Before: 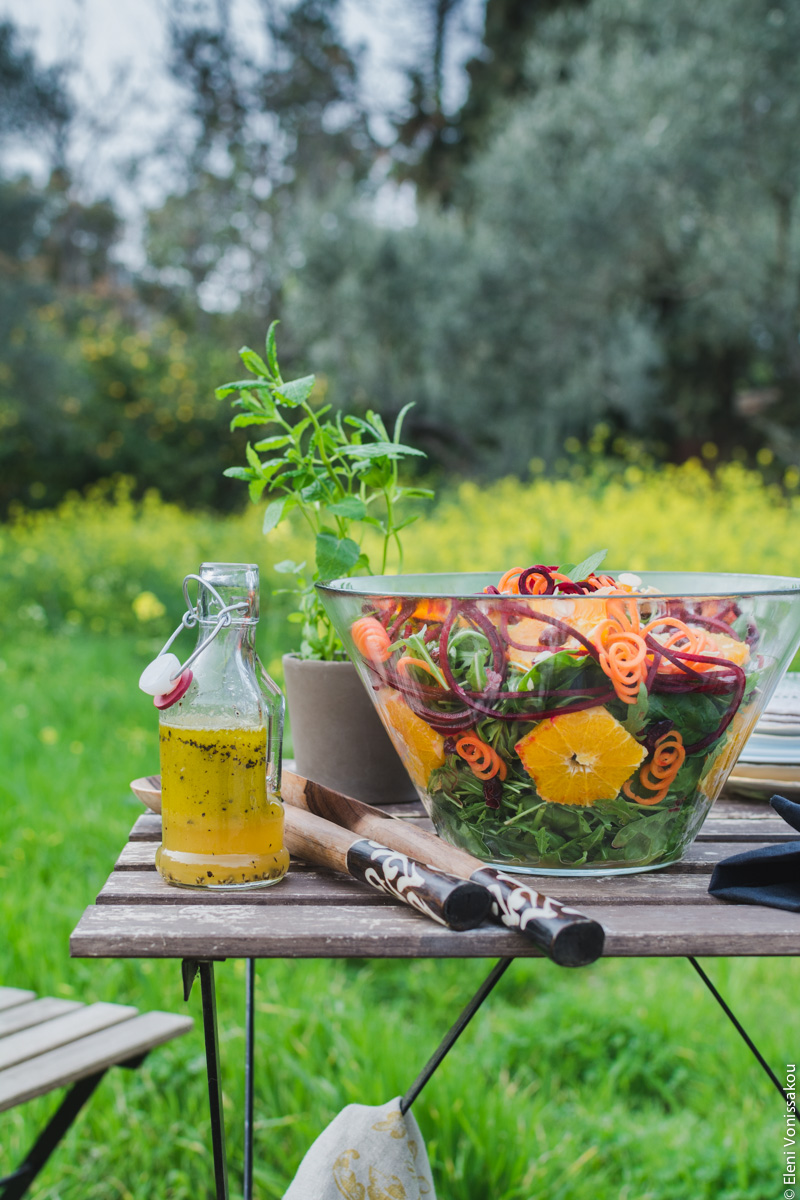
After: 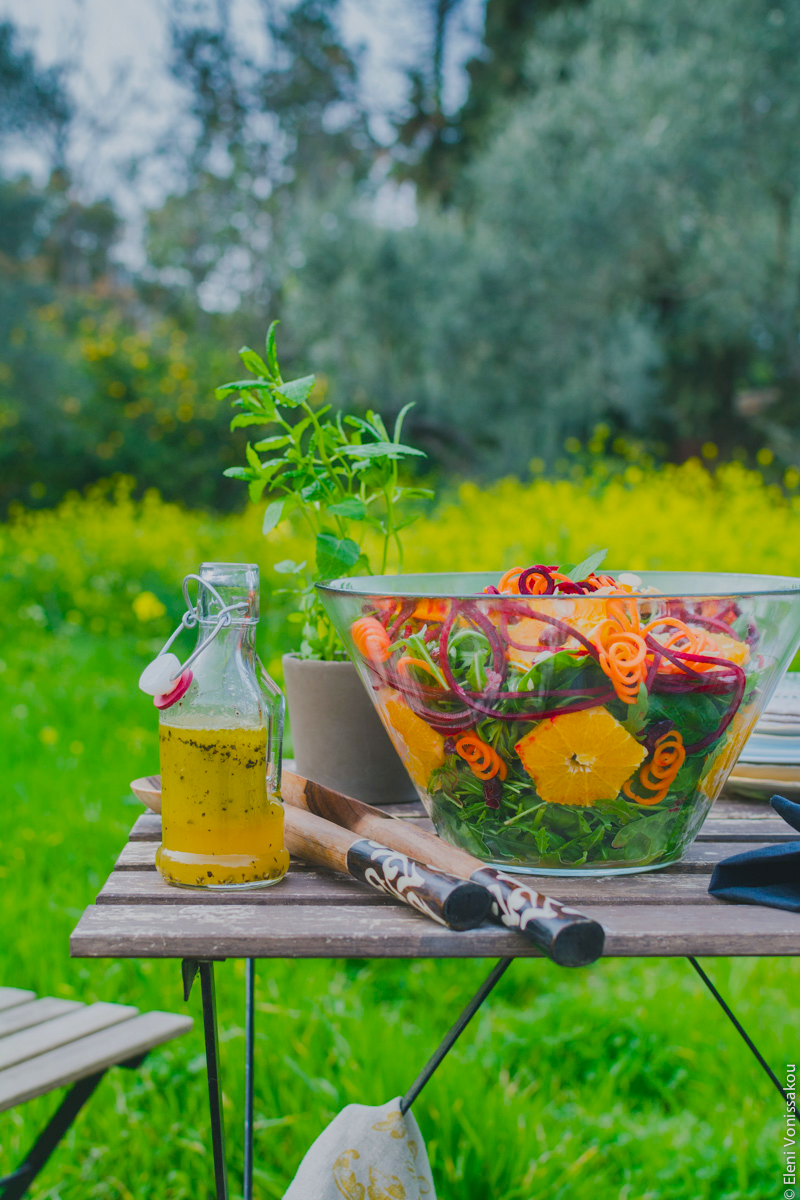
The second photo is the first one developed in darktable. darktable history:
color balance rgb: shadows lift › chroma 2.875%, shadows lift › hue 192.74°, linear chroma grading › global chroma 15.098%, perceptual saturation grading › global saturation 19.76%, contrast -19.82%
